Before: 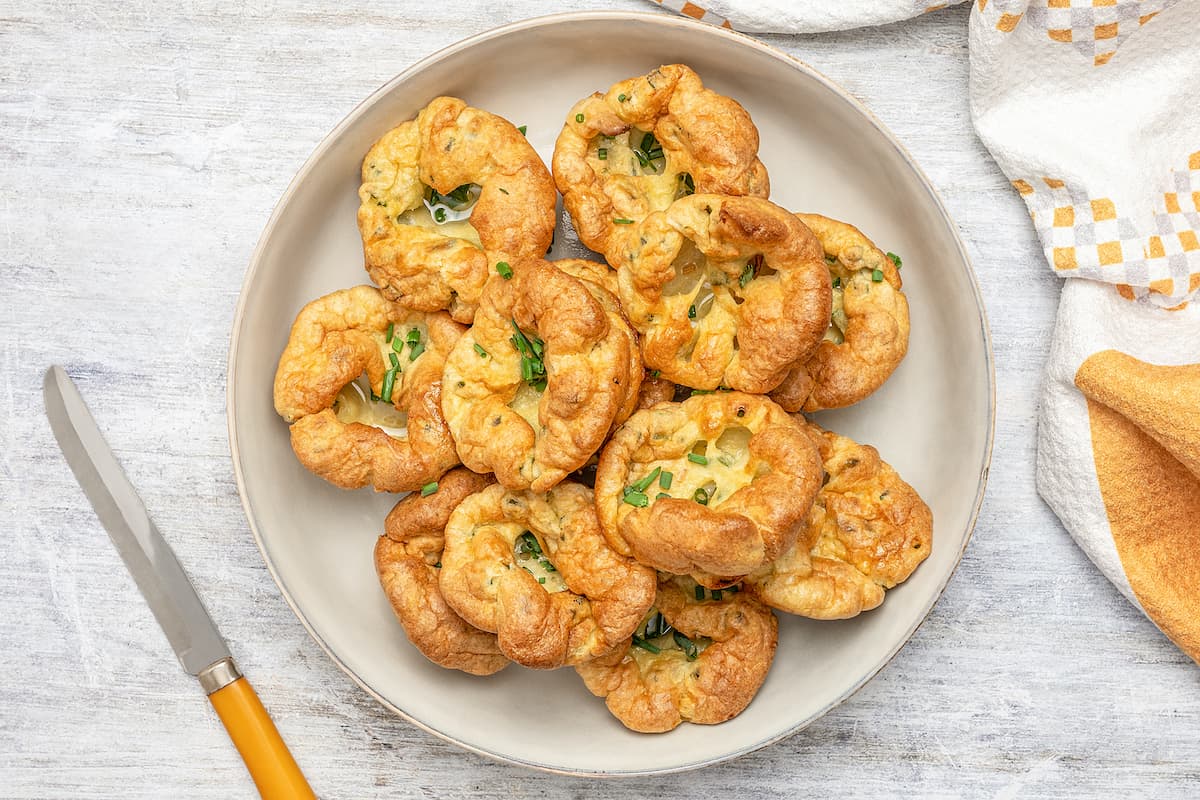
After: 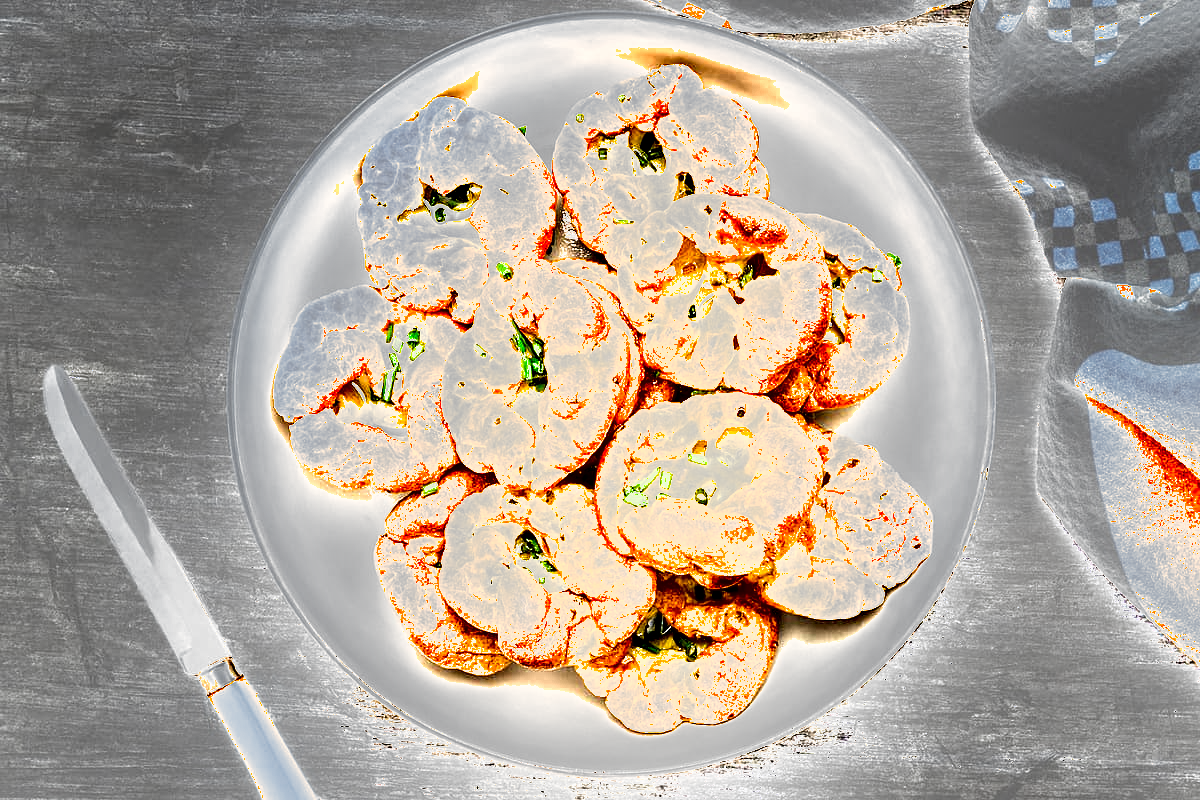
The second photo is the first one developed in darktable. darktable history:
shadows and highlights: shadows 5.45, soften with gaussian
exposure: black level correction 0.001, exposure 1.999 EV, compensate highlight preservation false
